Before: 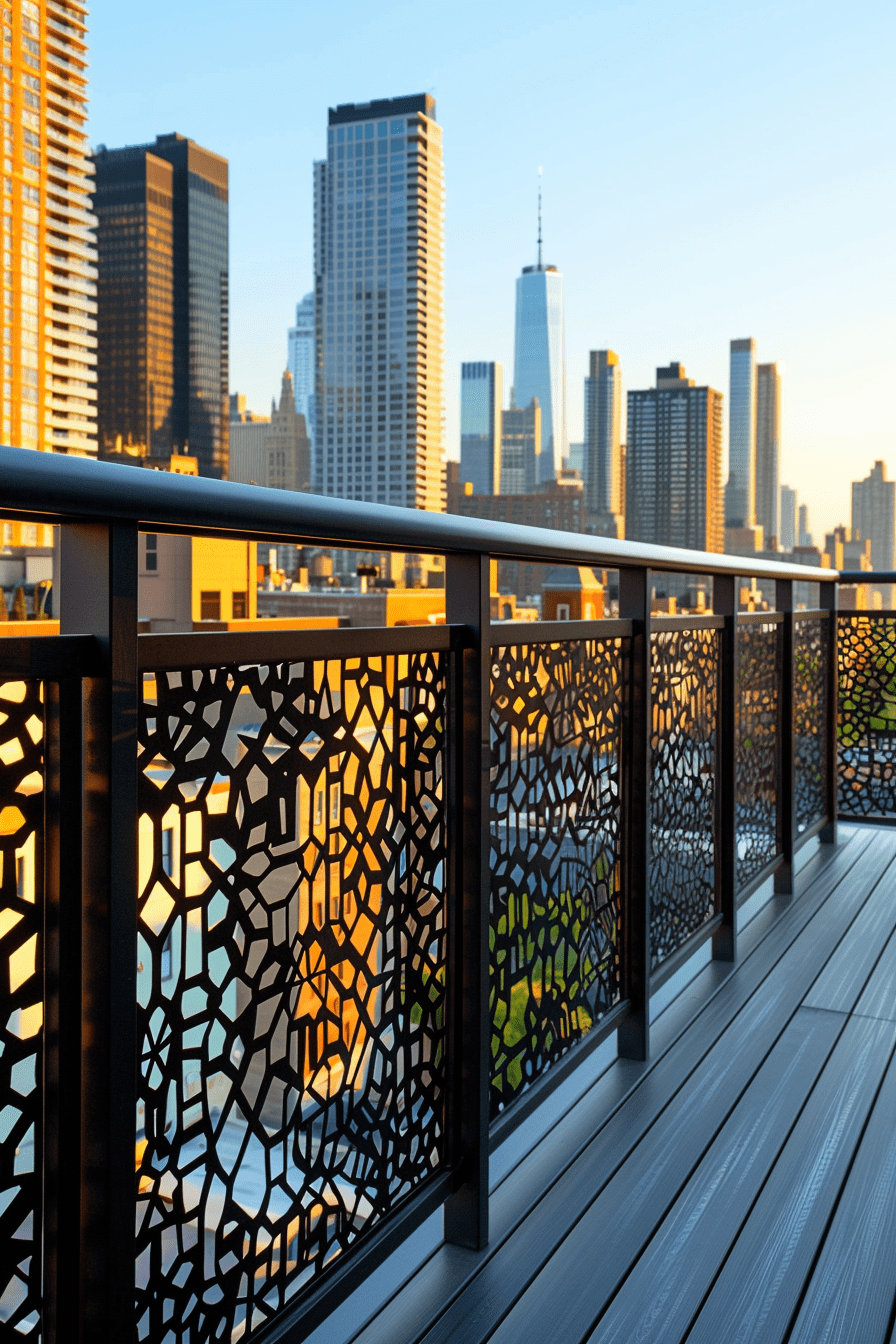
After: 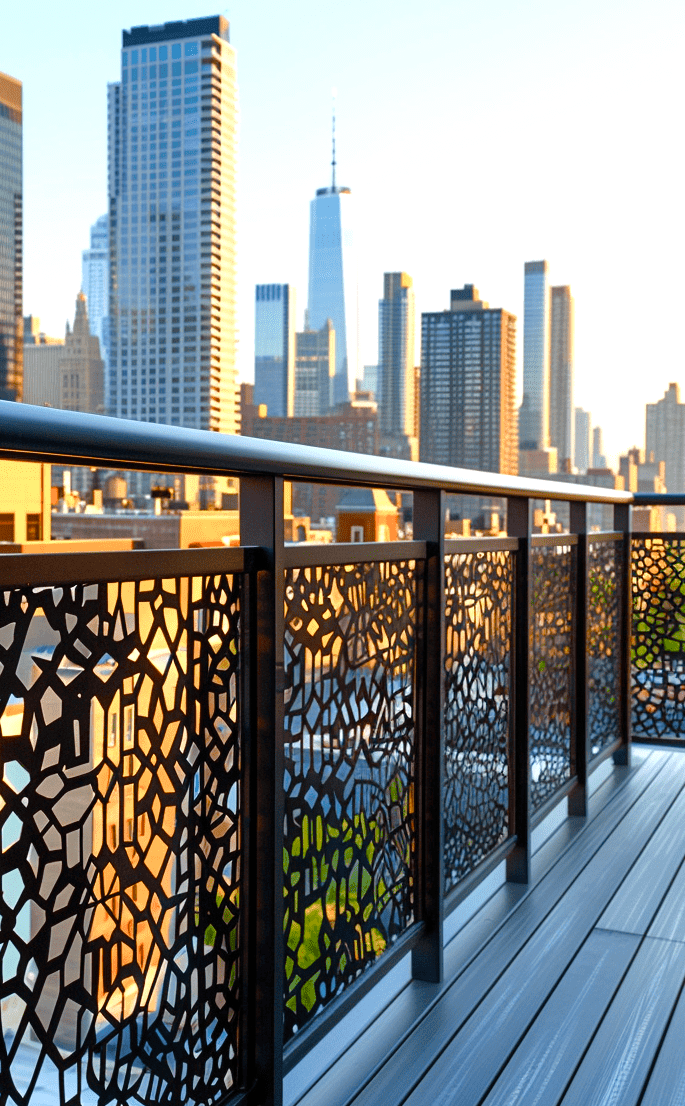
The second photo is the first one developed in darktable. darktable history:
crop: left 23.095%, top 5.827%, bottom 11.854%
white balance: red 1.009, blue 1.027
base curve: exposure shift 0, preserve colors none
color balance rgb: perceptual saturation grading › global saturation 20%, perceptual saturation grading › highlights -50%, perceptual saturation grading › shadows 30%, perceptual brilliance grading › global brilliance 10%, perceptual brilliance grading › shadows 15%
tone equalizer: on, module defaults
